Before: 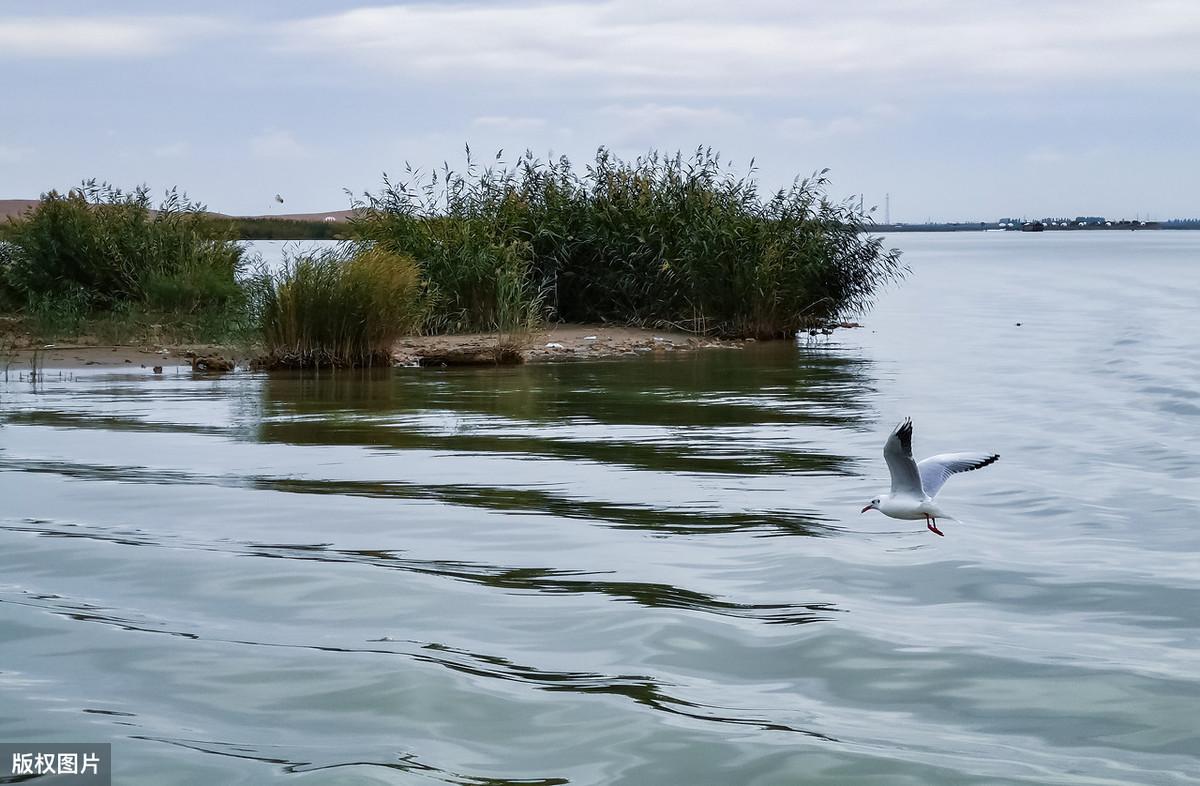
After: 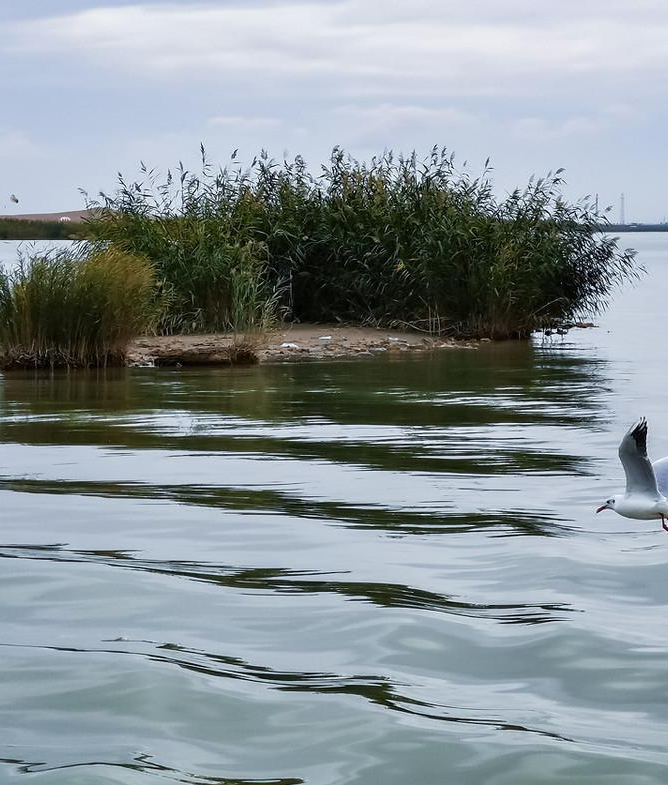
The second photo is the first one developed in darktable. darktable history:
crop: left 22.148%, right 22.144%, bottom 0.01%
